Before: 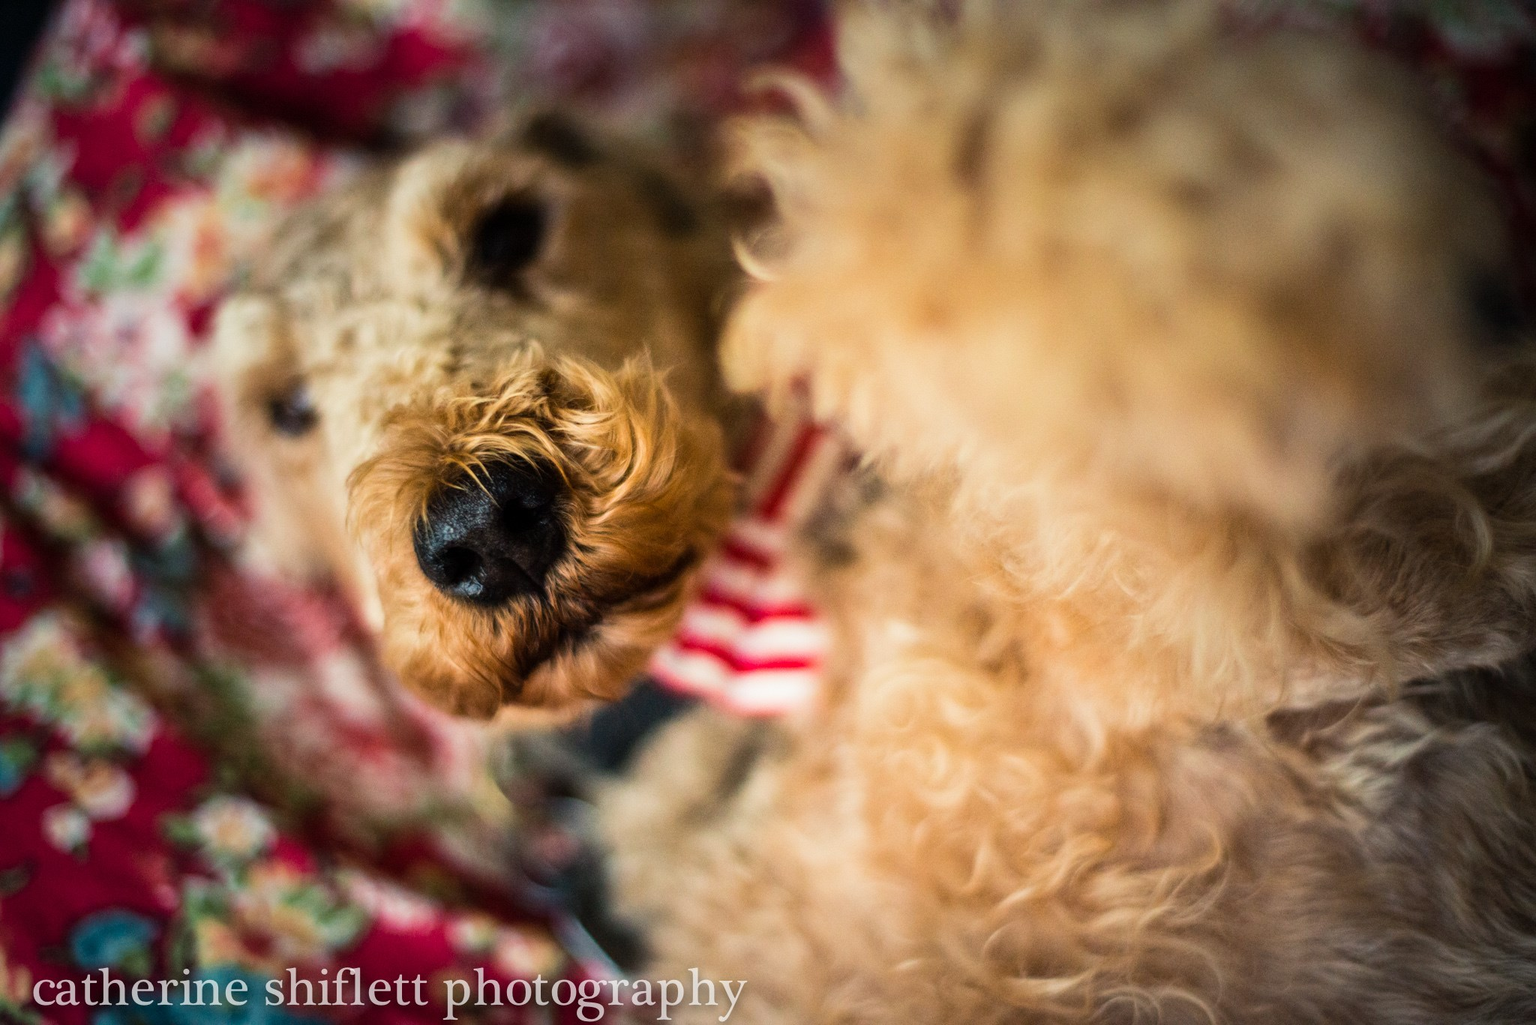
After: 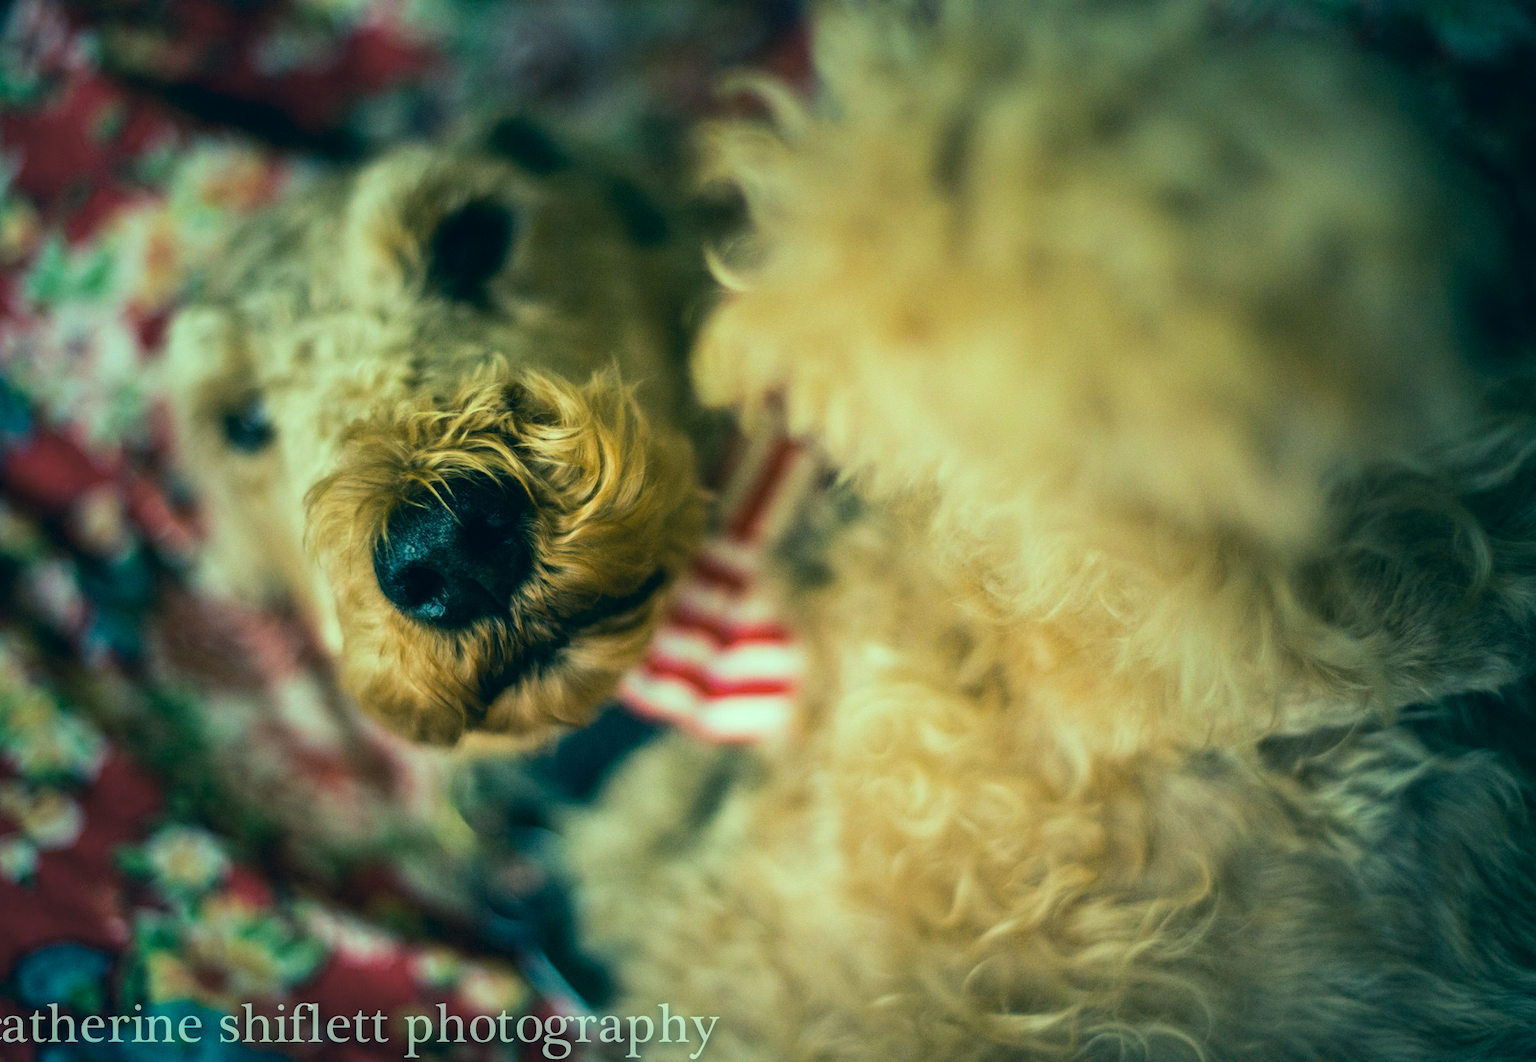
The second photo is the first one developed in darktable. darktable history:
crop and rotate: left 3.481%
color correction: highlights a* -19.38, highlights b* 9.8, shadows a* -20.55, shadows b* -11.46
tone curve: curves: ch0 [(0, 0) (0.641, 0.595) (1, 1)], preserve colors none
